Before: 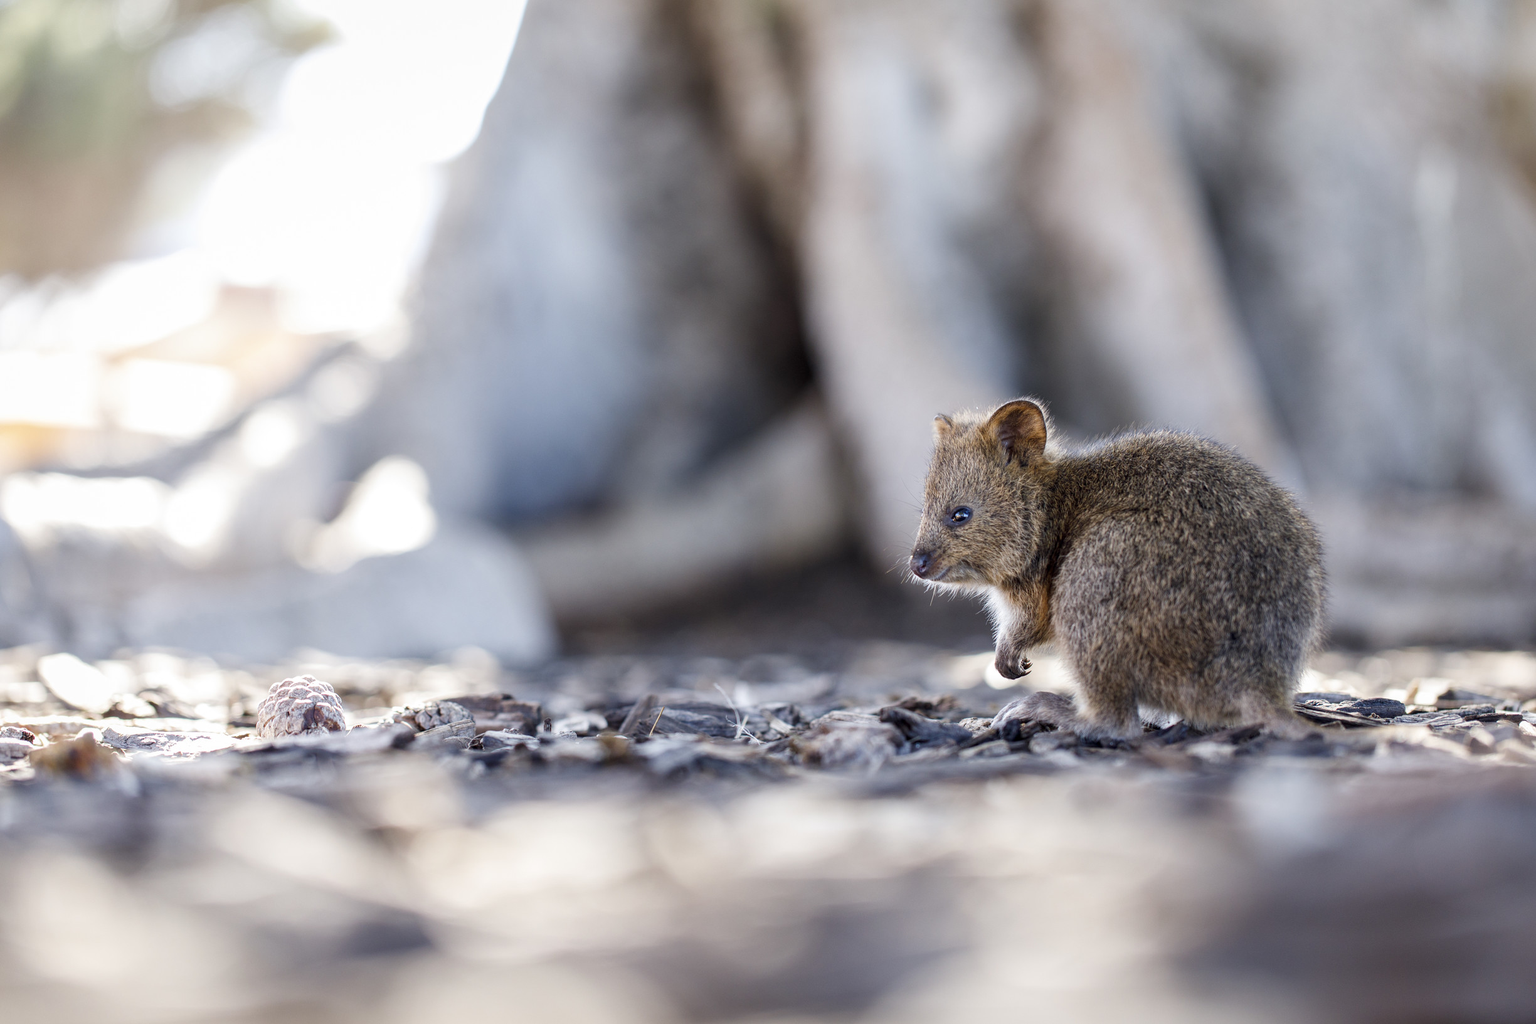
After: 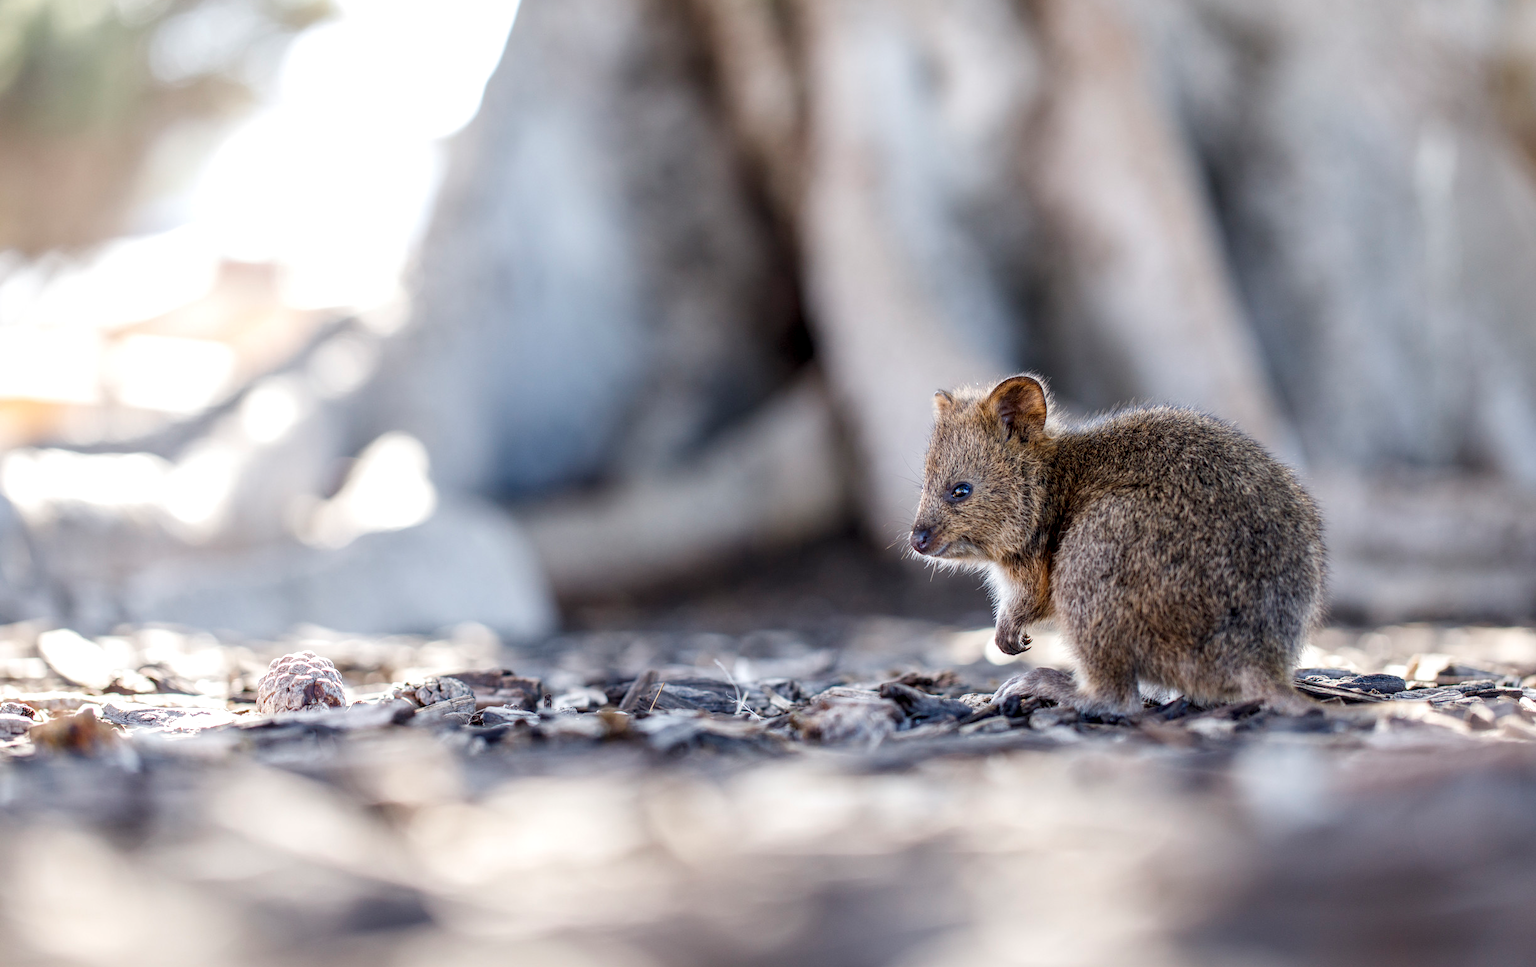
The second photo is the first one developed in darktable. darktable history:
crop and rotate: top 2.479%, bottom 3.018%
local contrast: on, module defaults
